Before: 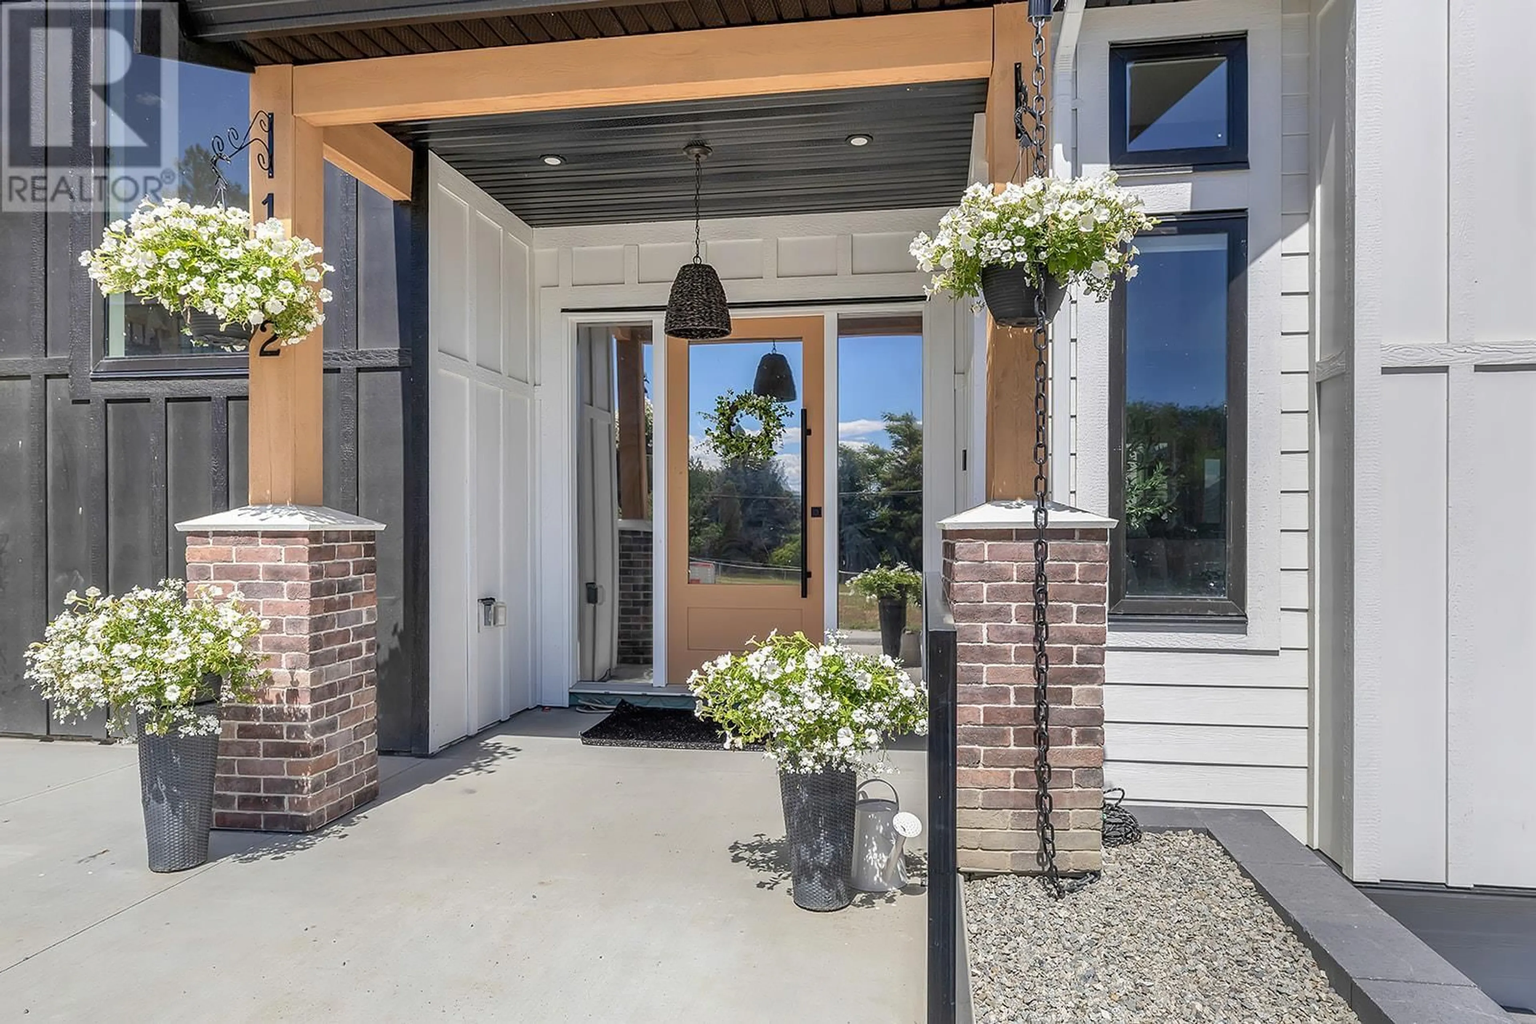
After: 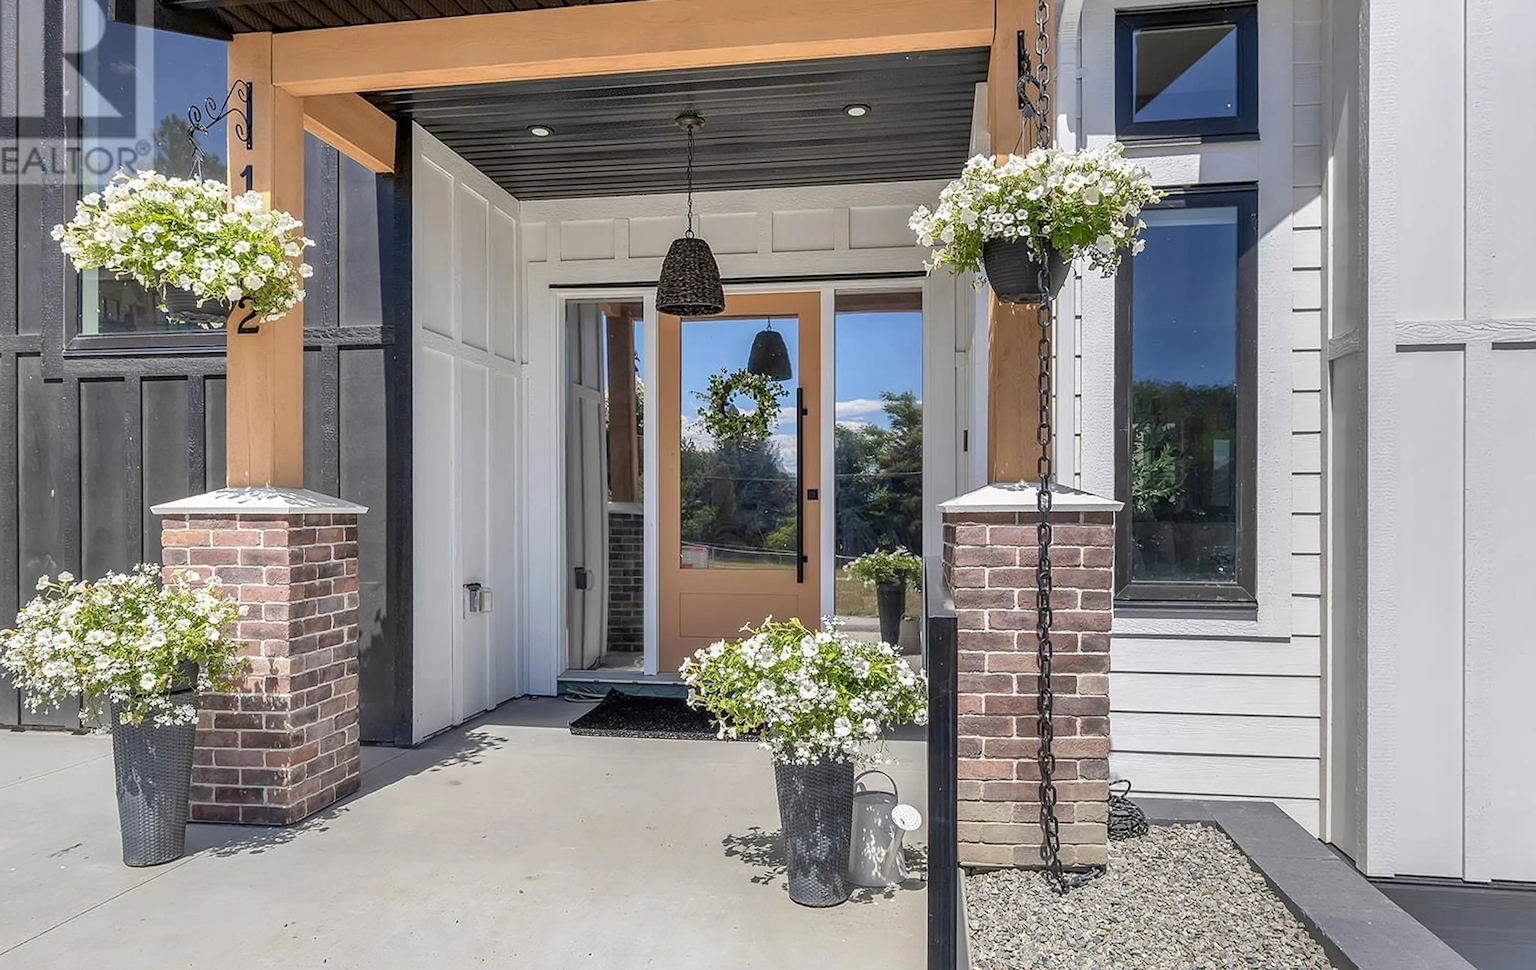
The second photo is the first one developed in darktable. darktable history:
crop: left 1.948%, top 3.286%, right 1.178%, bottom 4.977%
